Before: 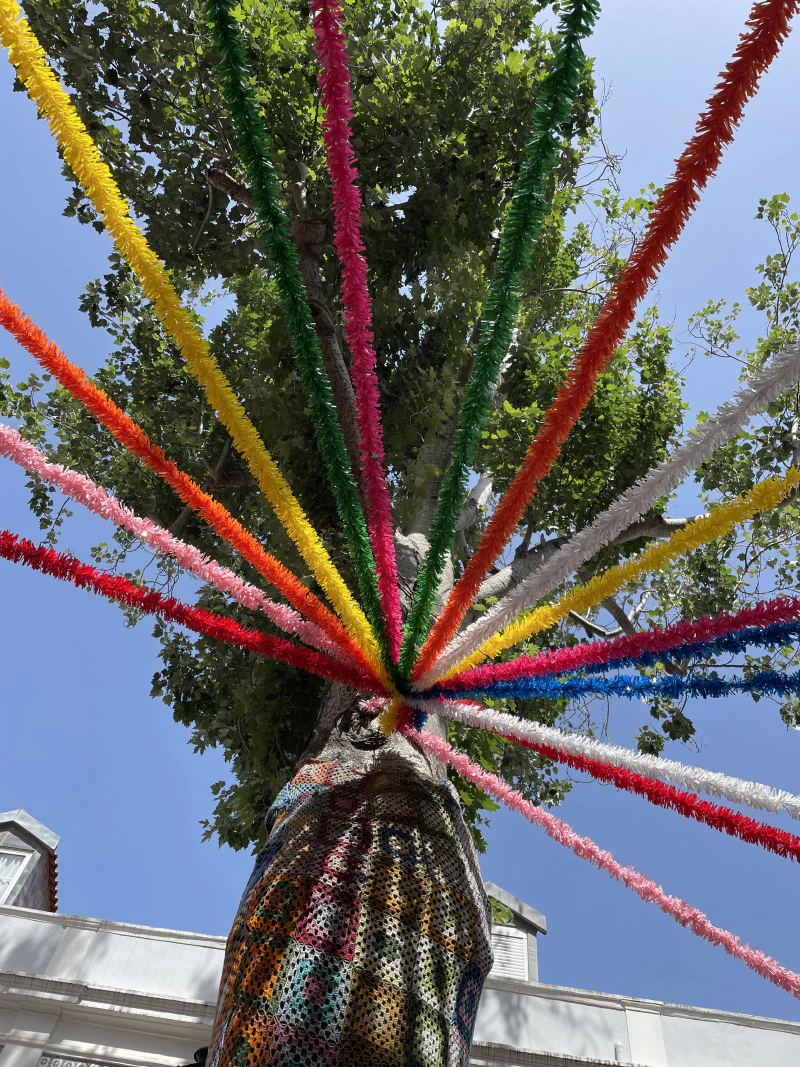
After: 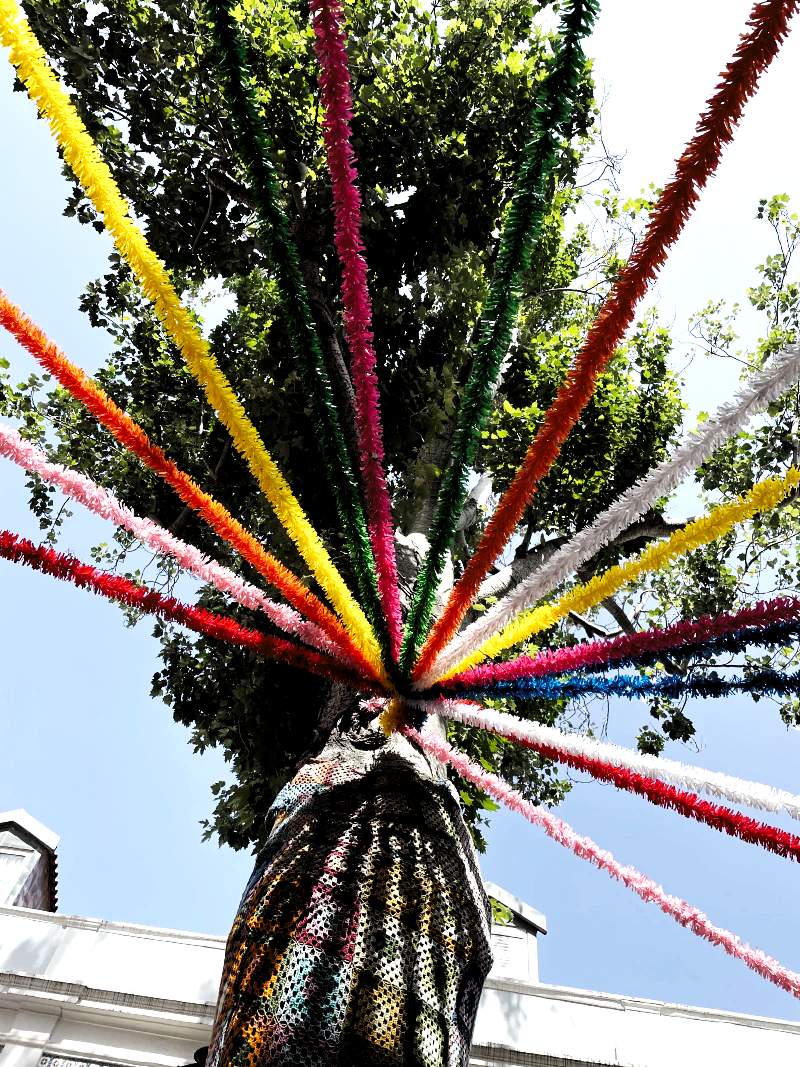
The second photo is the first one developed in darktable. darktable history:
base curve: curves: ch0 [(0, 0) (0.007, 0.004) (0.027, 0.03) (0.046, 0.07) (0.207, 0.54) (0.442, 0.872) (0.673, 0.972) (1, 1)], preserve colors none
white balance: emerald 1
levels: levels [0.101, 0.578, 0.953]
